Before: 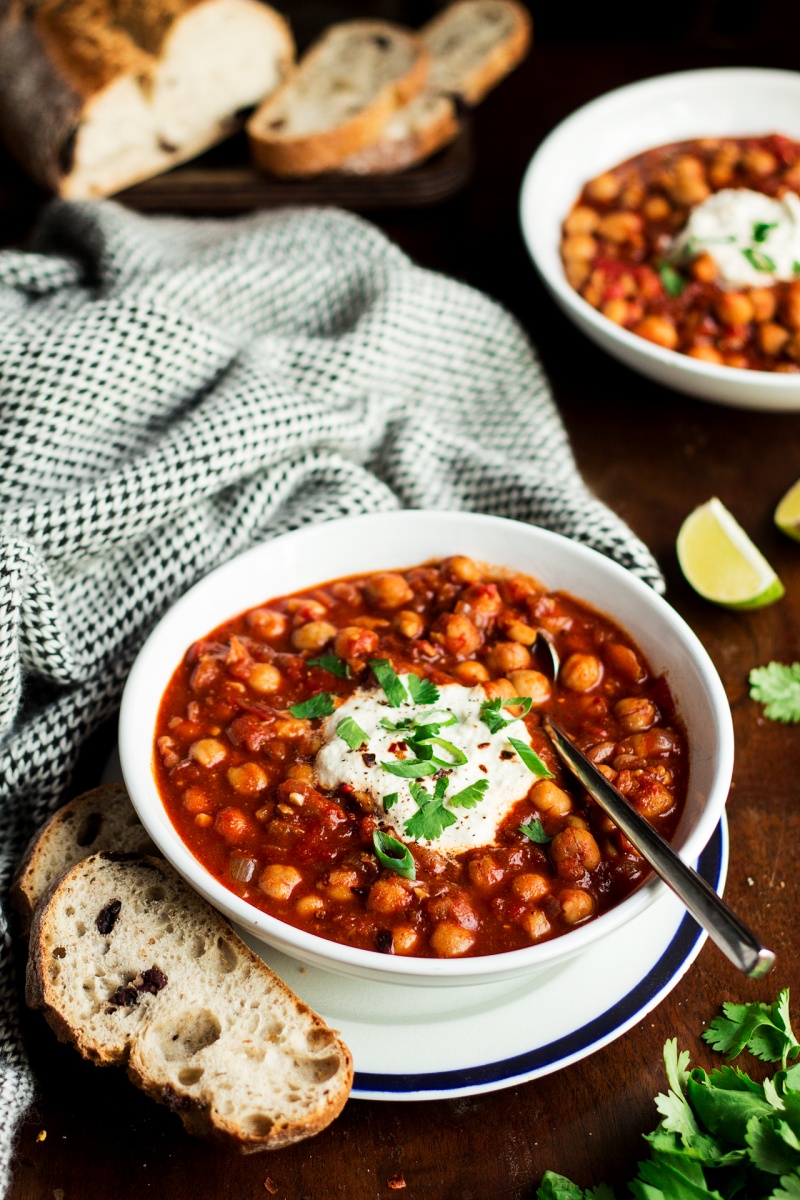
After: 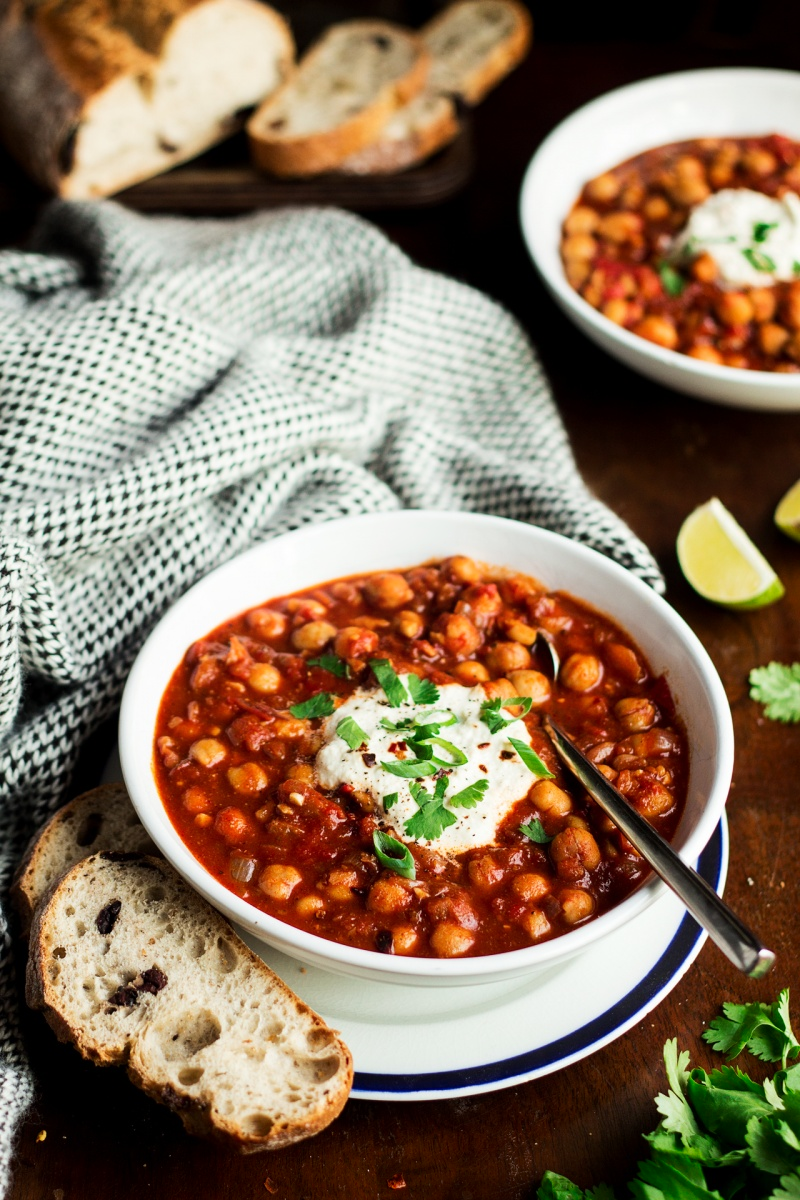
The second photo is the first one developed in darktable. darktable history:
shadows and highlights: shadows -40.71, highlights 63.02, soften with gaussian
